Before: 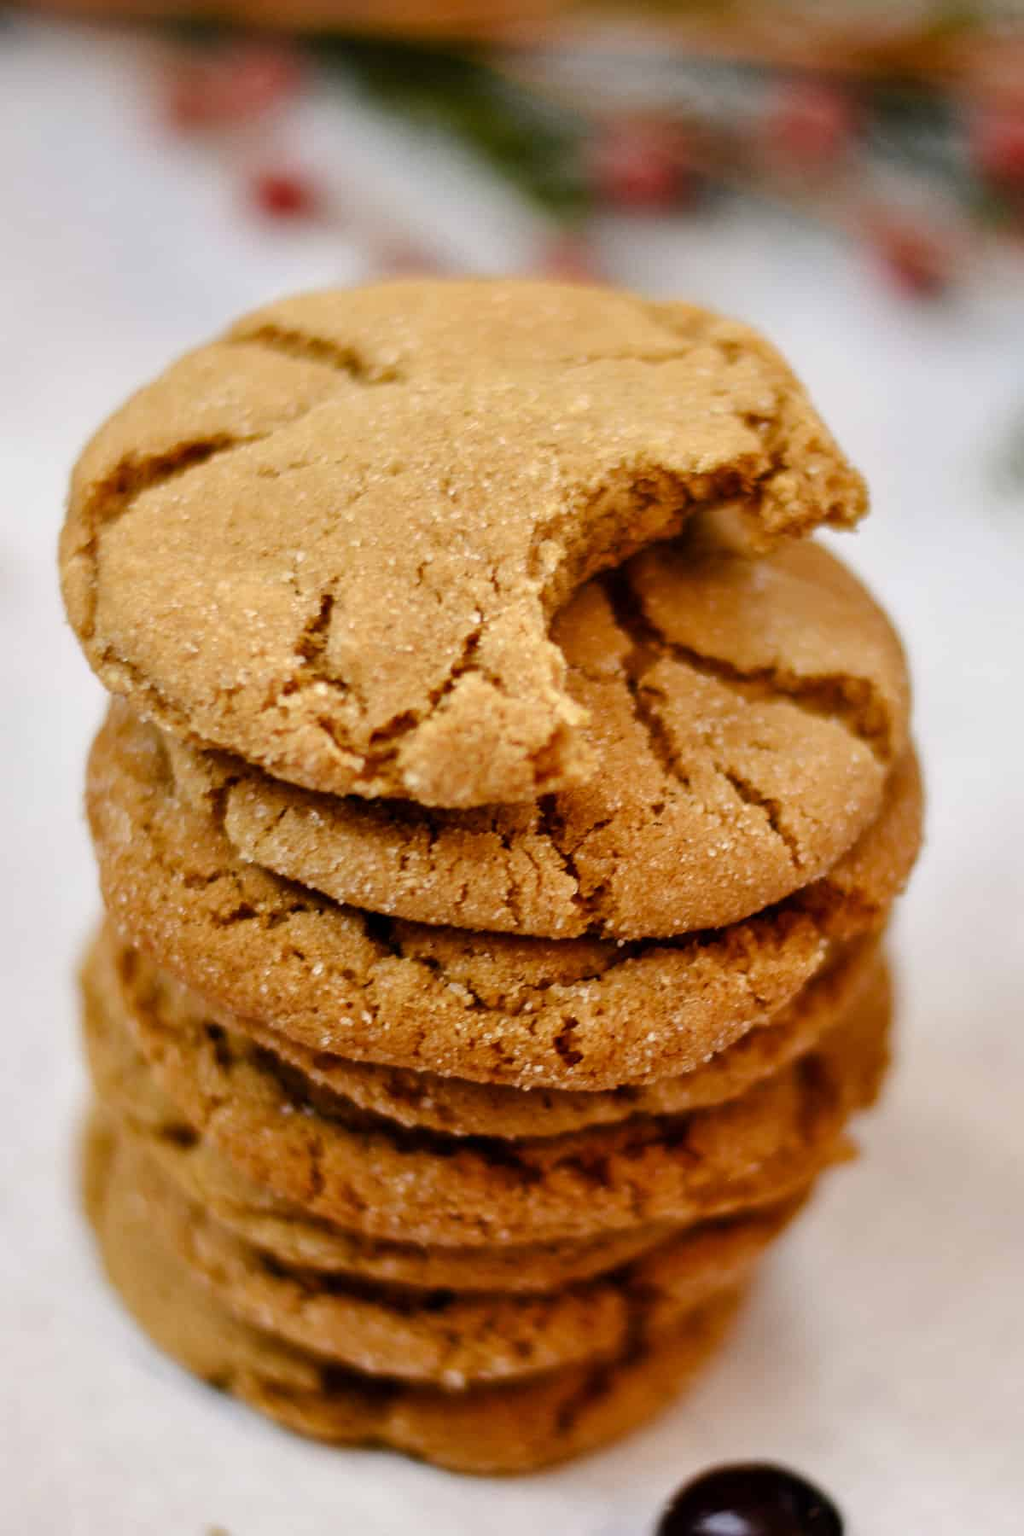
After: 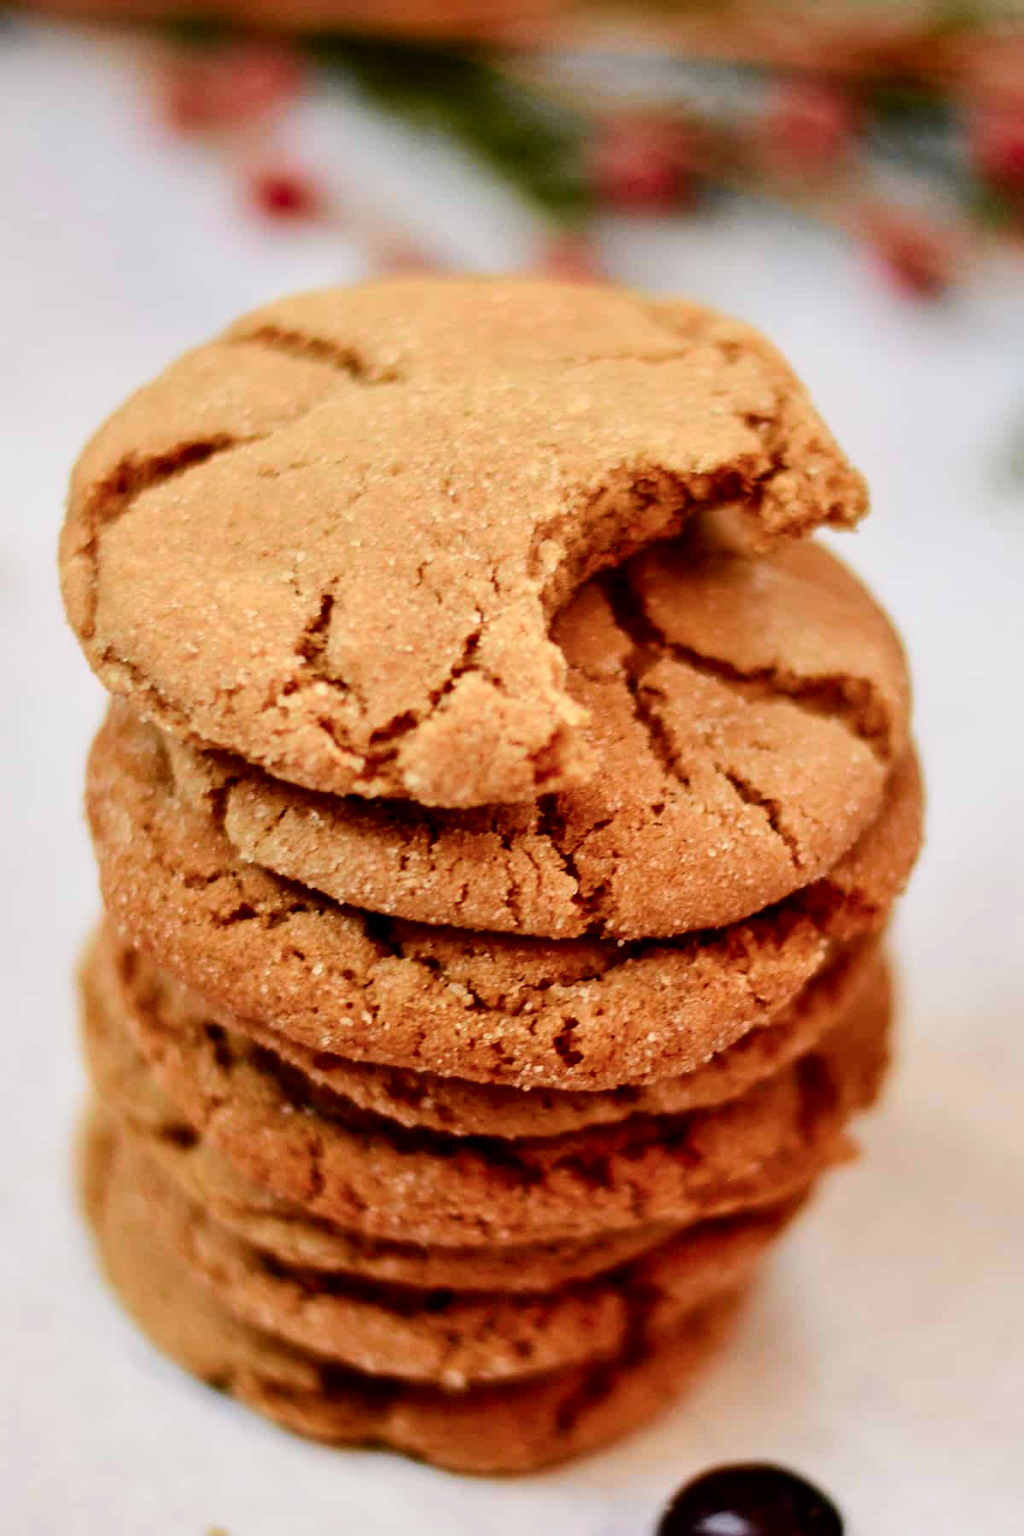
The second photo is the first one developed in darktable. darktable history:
tone curve: curves: ch0 [(0, 0) (0.058, 0.027) (0.214, 0.183) (0.304, 0.288) (0.522, 0.549) (0.658, 0.7) (0.741, 0.775) (0.844, 0.866) (0.986, 0.957)]; ch1 [(0, 0) (0.172, 0.123) (0.312, 0.296) (0.437, 0.429) (0.471, 0.469) (0.502, 0.5) (0.513, 0.515) (0.572, 0.603) (0.617, 0.653) (0.68, 0.724) (0.889, 0.924) (1, 1)]; ch2 [(0, 0) (0.411, 0.424) (0.489, 0.49) (0.502, 0.5) (0.517, 0.519) (0.549, 0.578) (0.604, 0.628) (0.693, 0.686) (1, 1)], color space Lab, independent channels, preserve colors none
